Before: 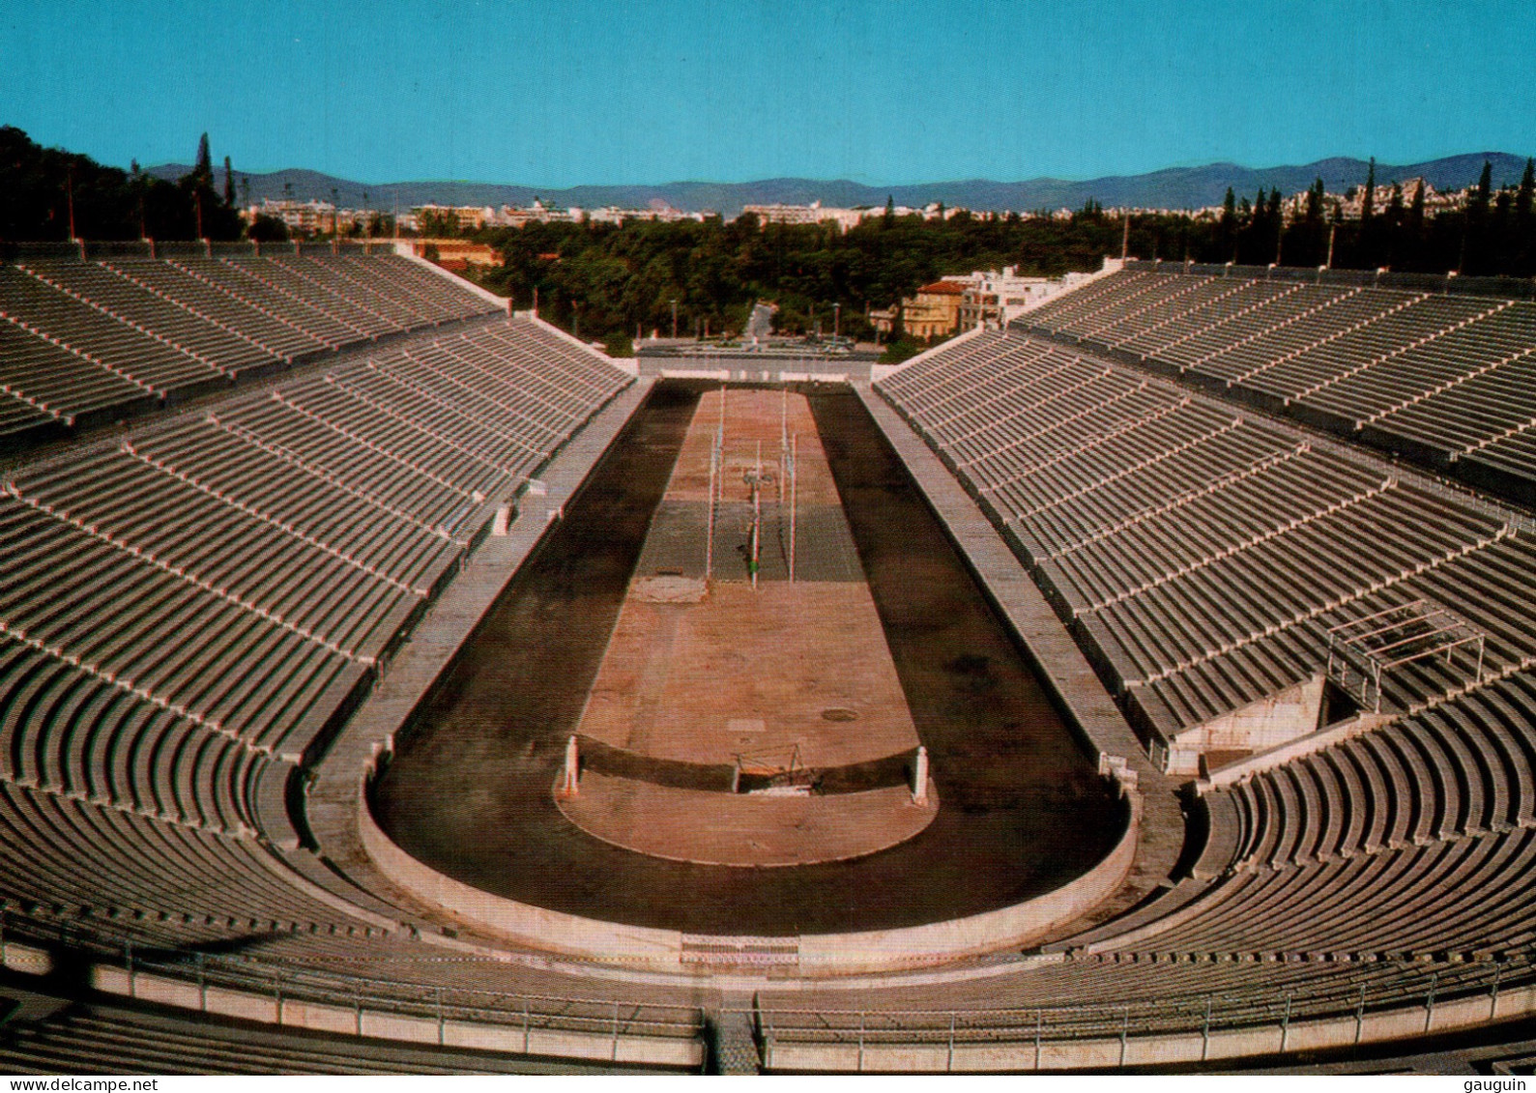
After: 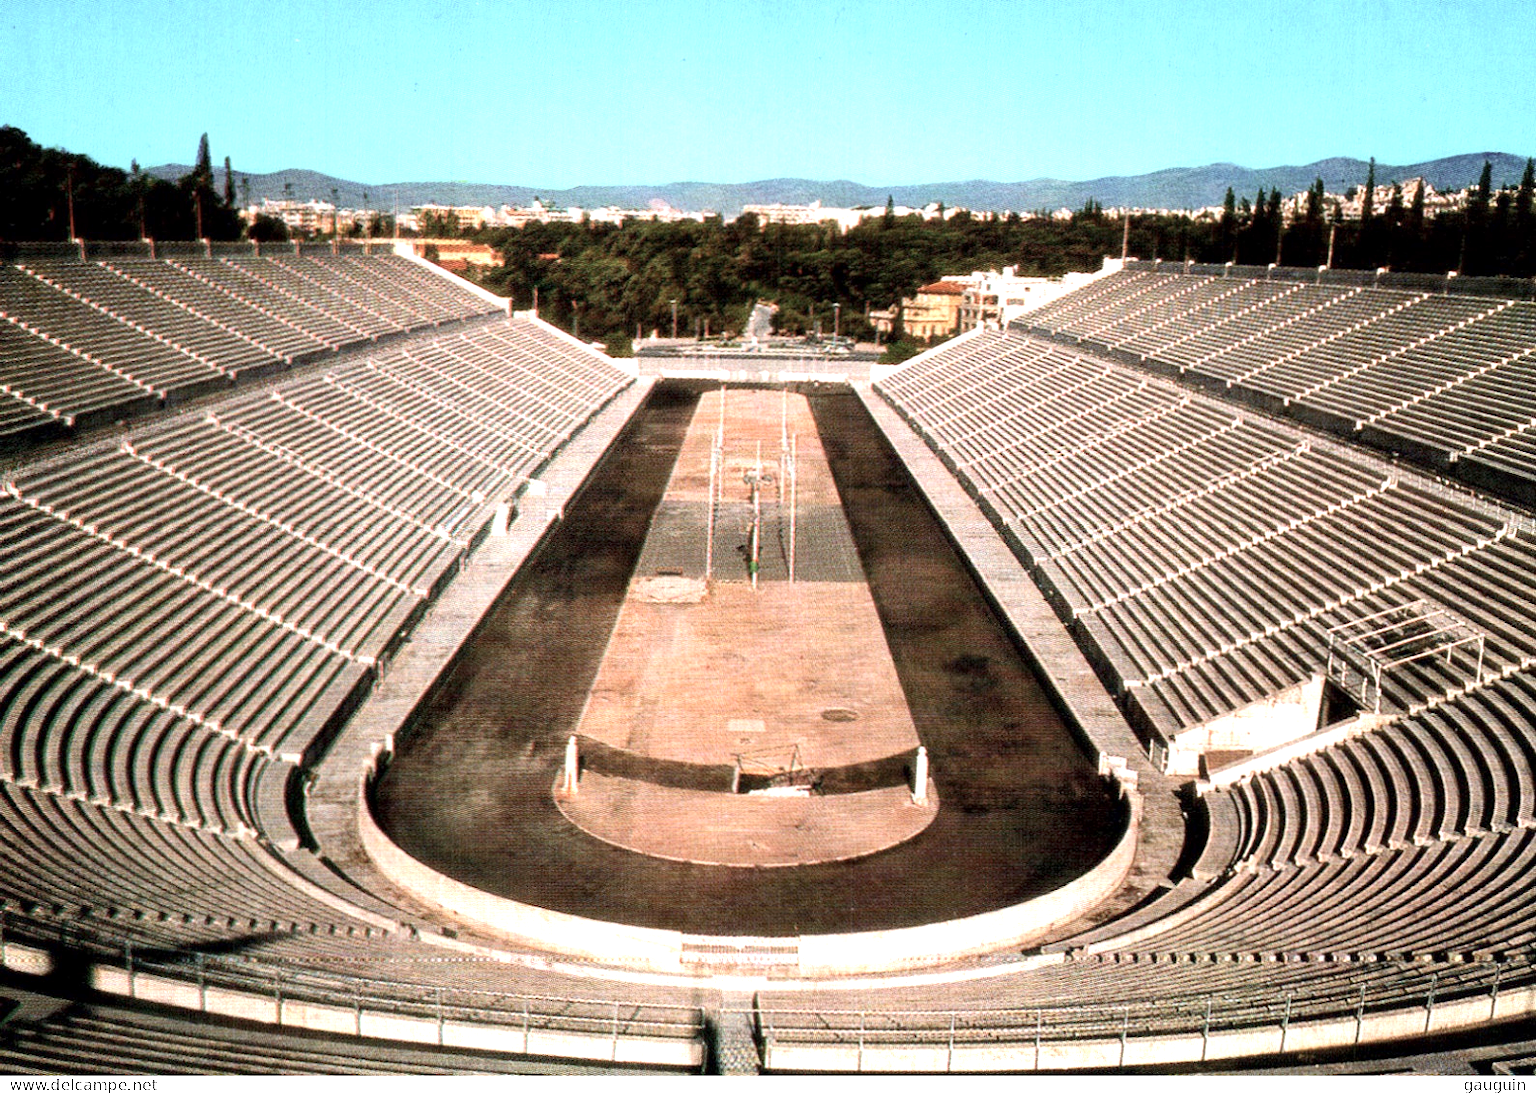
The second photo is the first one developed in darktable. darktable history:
contrast brightness saturation: contrast 0.097, saturation -0.371
exposure: black level correction 0.001, exposure 1.655 EV, compensate exposure bias true, compensate highlight preservation false
